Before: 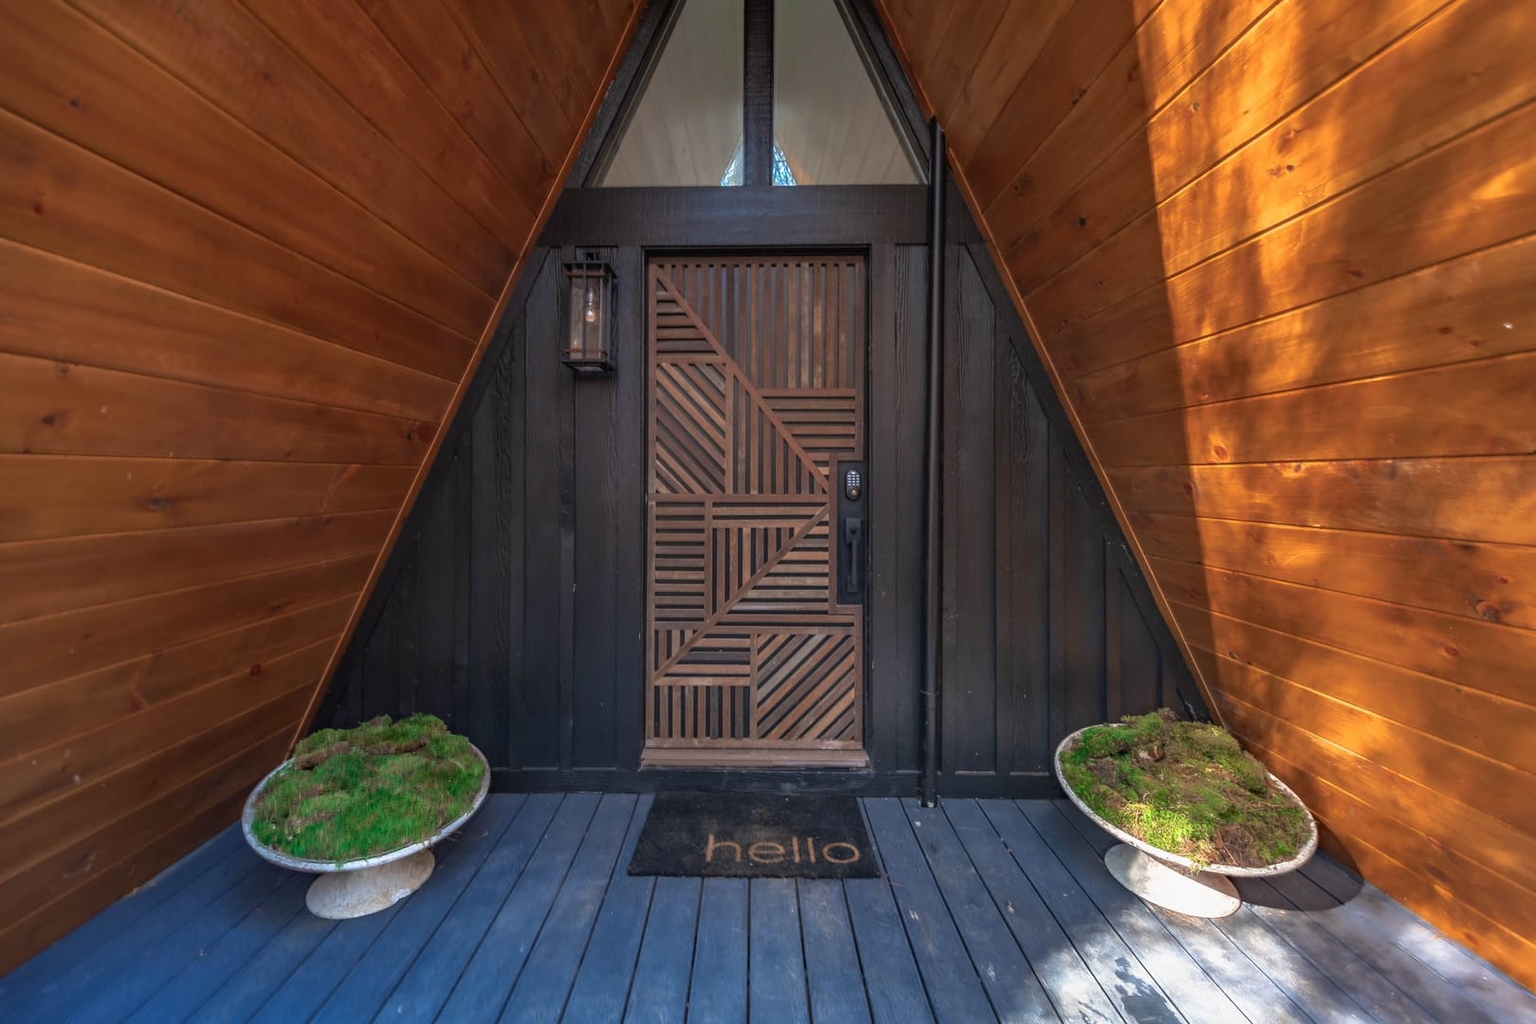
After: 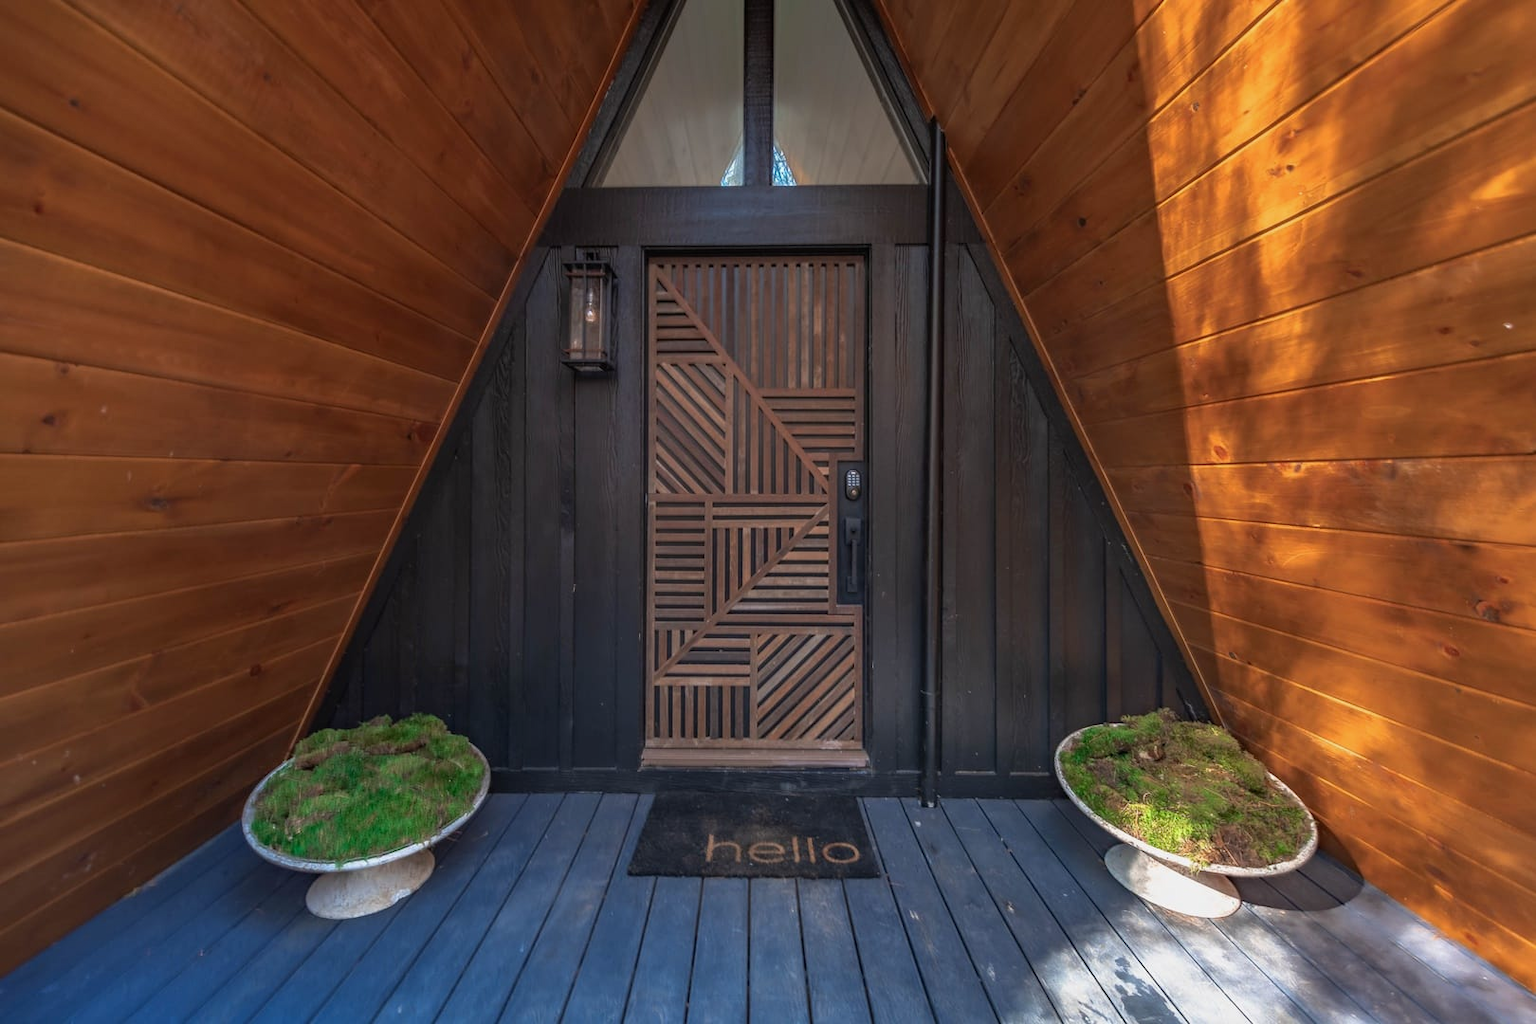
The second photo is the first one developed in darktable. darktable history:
exposure: exposure -0.115 EV, compensate highlight preservation false
